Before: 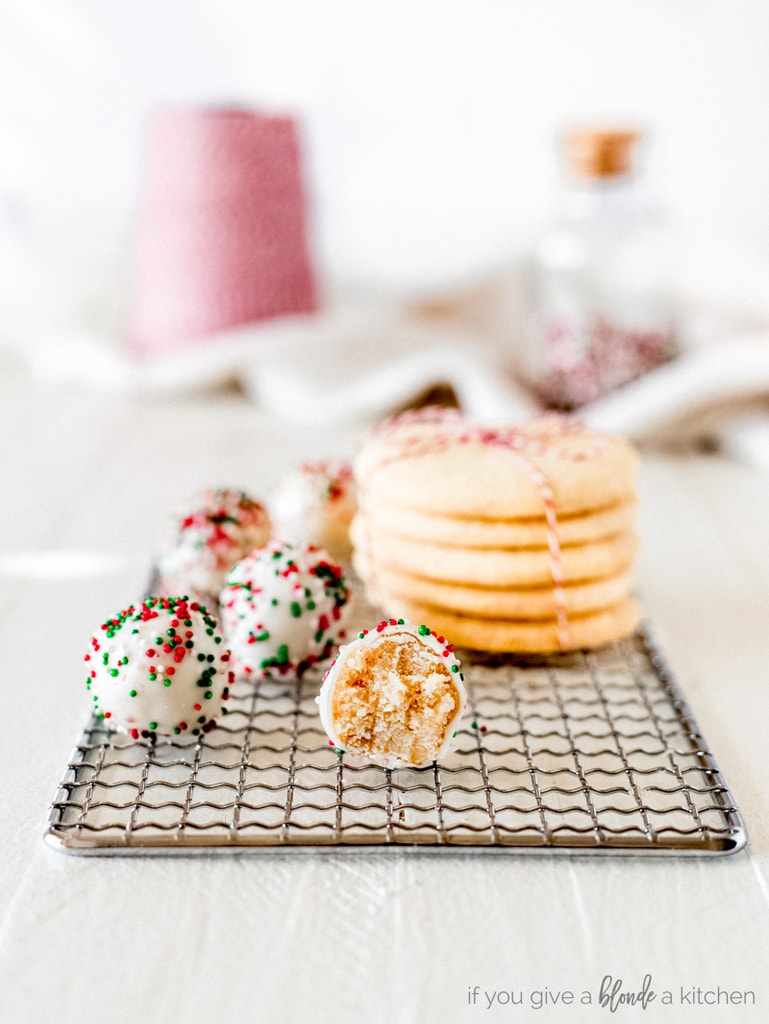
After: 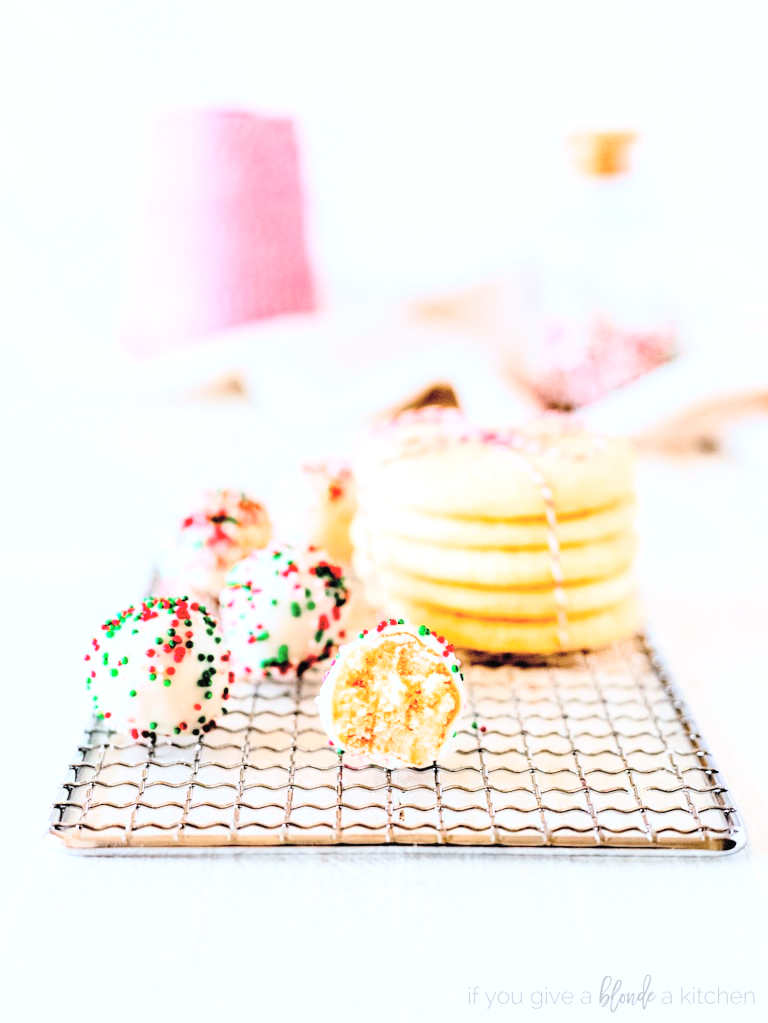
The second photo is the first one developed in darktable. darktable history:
contrast brightness saturation: contrast 0.103, brightness 0.316, saturation 0.149
color correction: highlights a* -0.663, highlights b* -8.27
tone curve: curves: ch0 [(0, 0) (0.004, 0.001) (0.02, 0.008) (0.218, 0.218) (0.664, 0.774) (0.832, 0.914) (1, 1)], color space Lab, linked channels, preserve colors none
exposure: exposure 0.295 EV, compensate highlight preservation false
crop: left 0.071%
